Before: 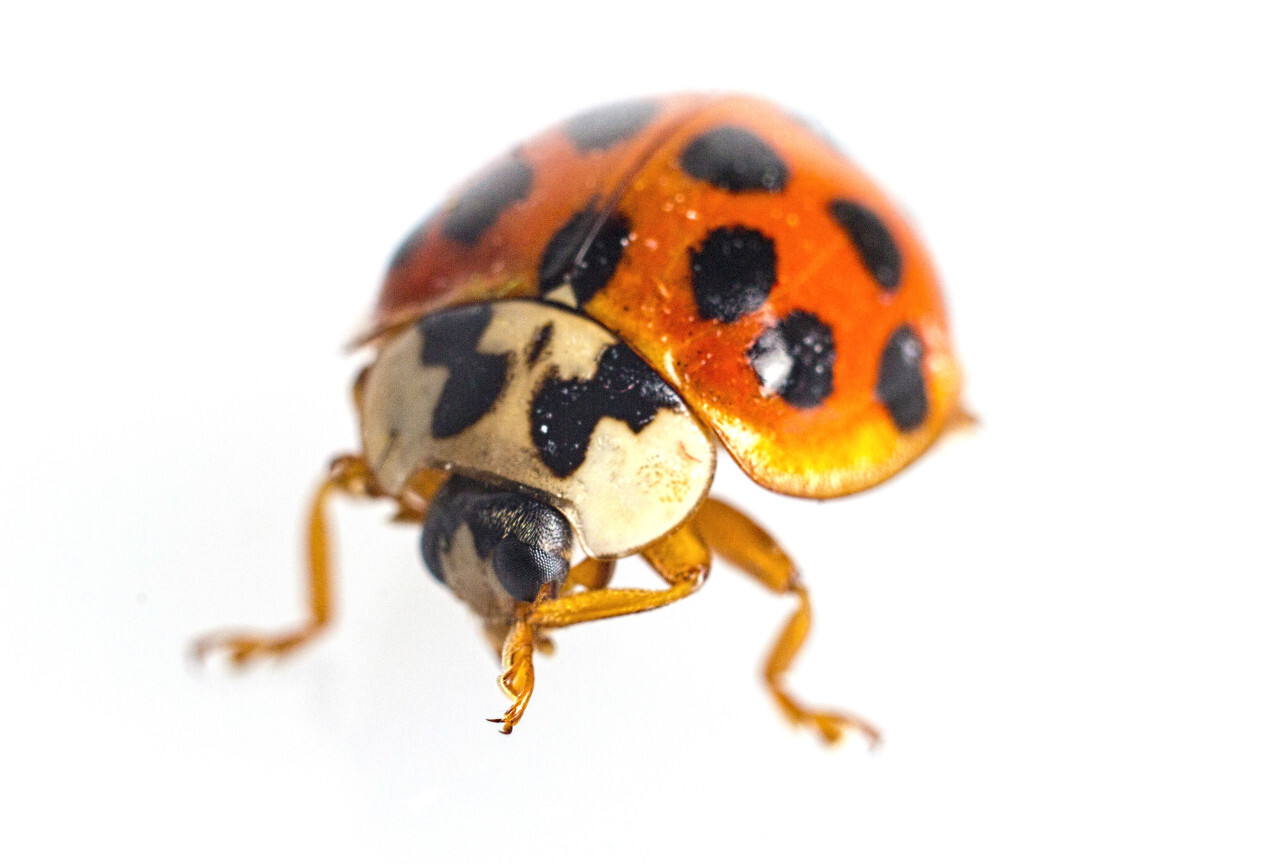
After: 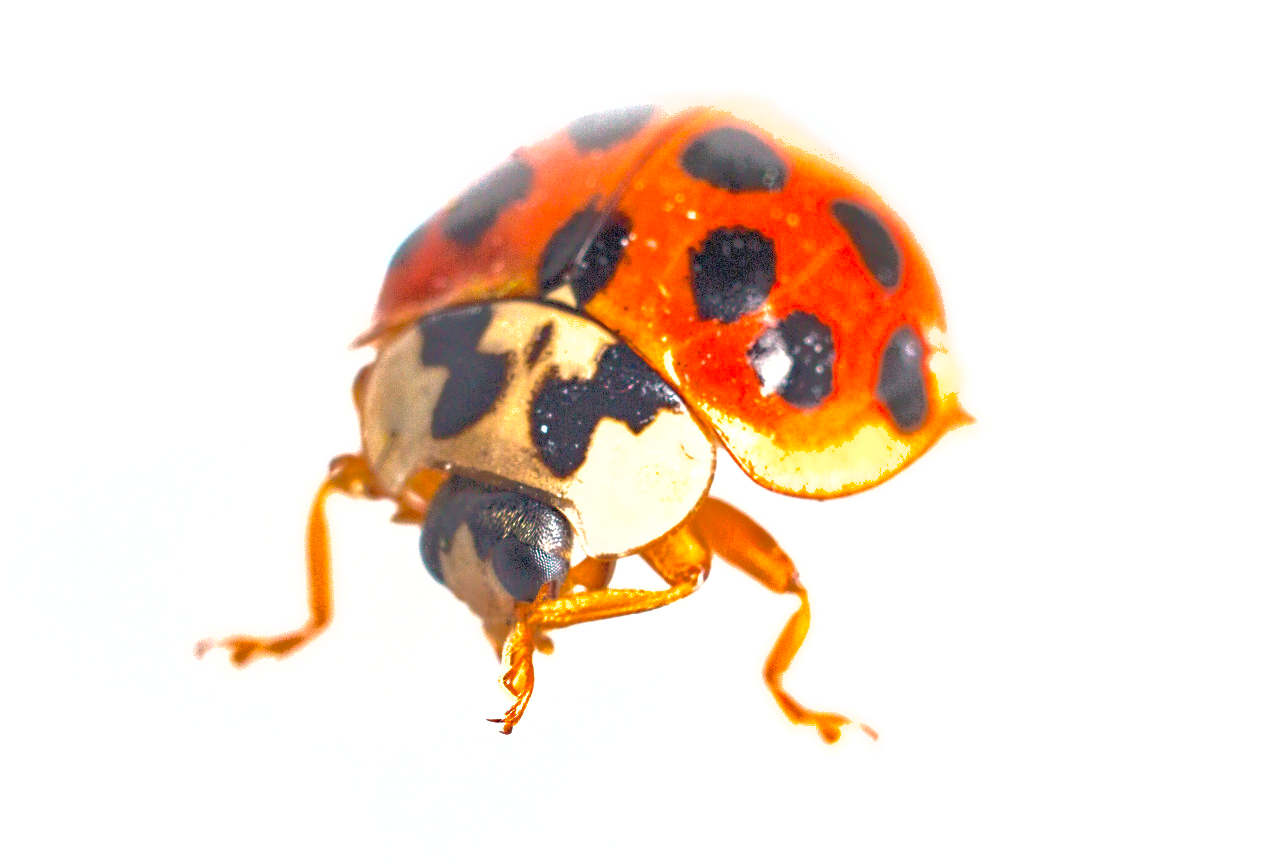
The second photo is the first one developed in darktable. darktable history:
exposure: black level correction 0, exposure 0.7 EV, compensate highlight preservation false
tone equalizer: -8 EV -0.51 EV, -7 EV -0.326 EV, -6 EV -0.101 EV, -5 EV 0.426 EV, -4 EV 0.97 EV, -3 EV 0.802 EV, -2 EV -0.01 EV, -1 EV 0.135 EV, +0 EV -0.008 EV
shadows and highlights: on, module defaults
